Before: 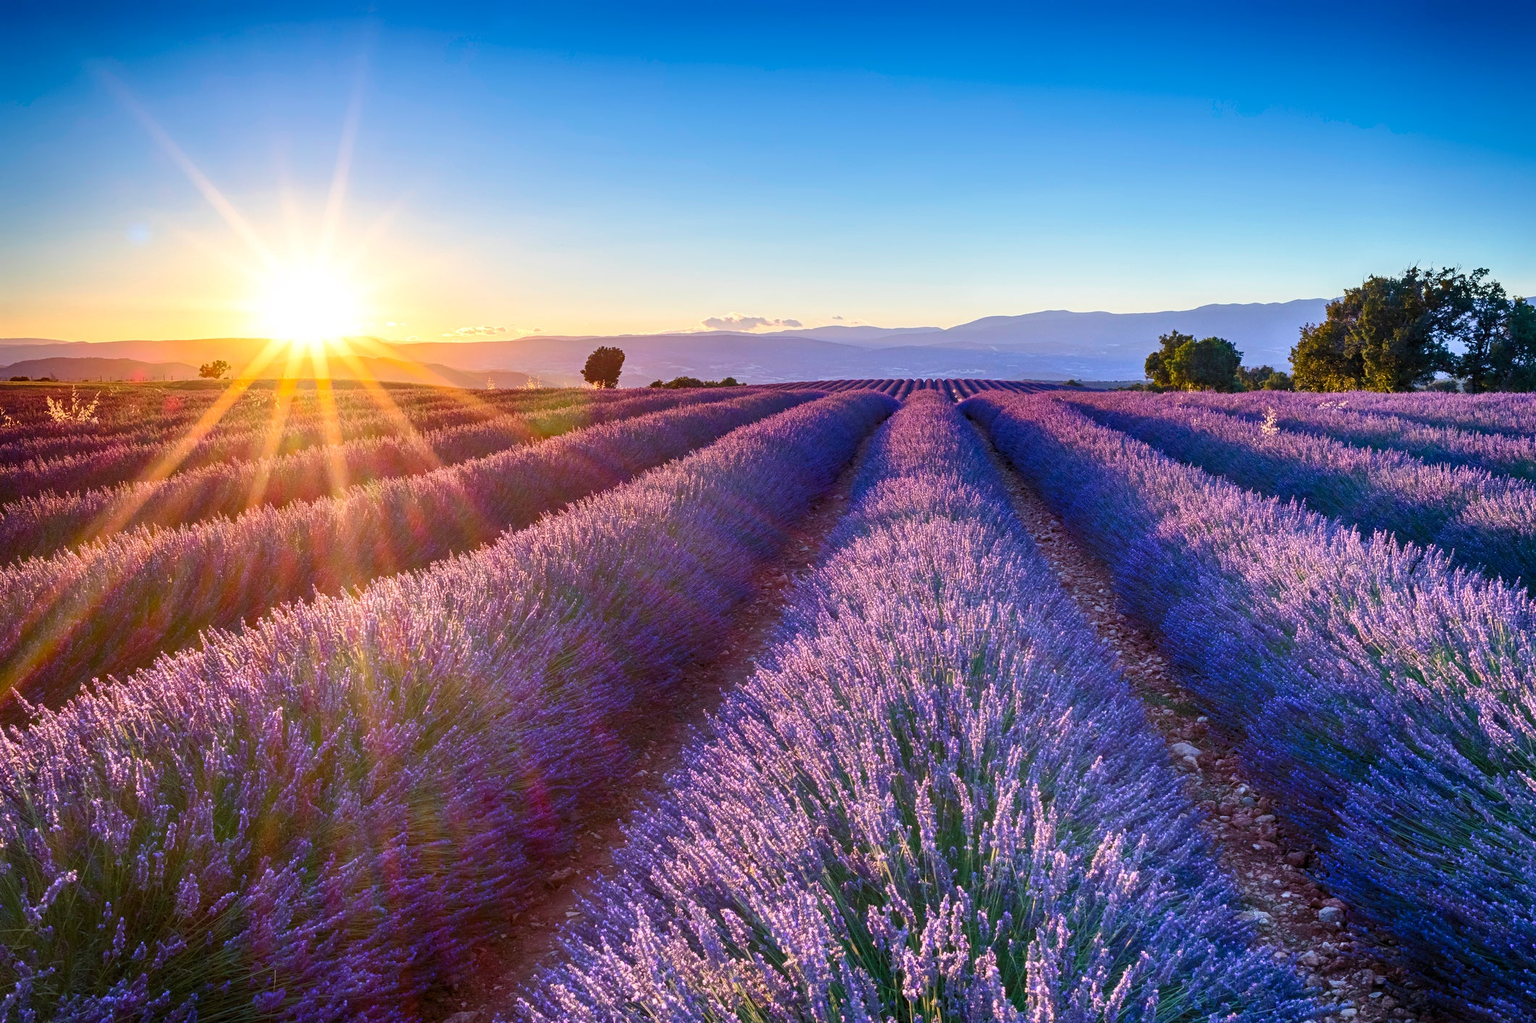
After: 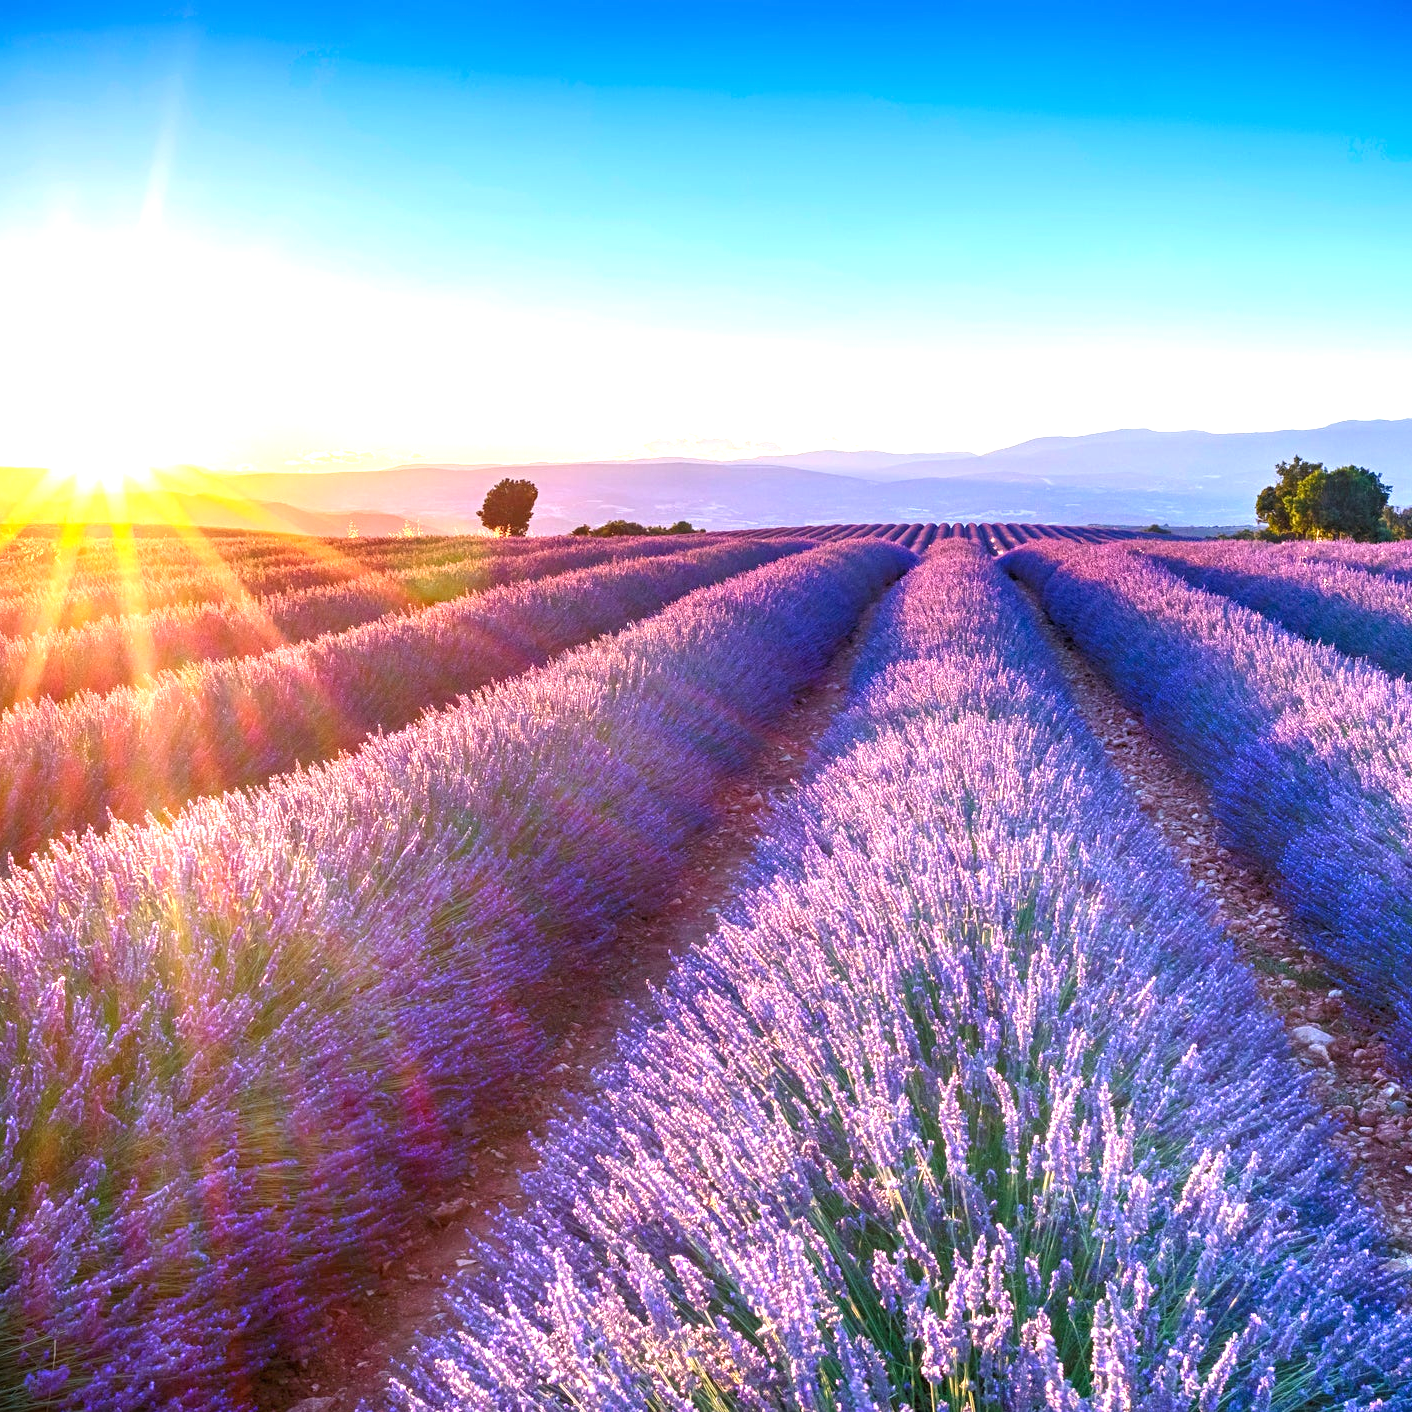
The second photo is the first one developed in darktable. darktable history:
exposure: black level correction 0, exposure 1 EV, compensate exposure bias true, compensate highlight preservation false
crop and rotate: left 15.344%, right 18.05%
